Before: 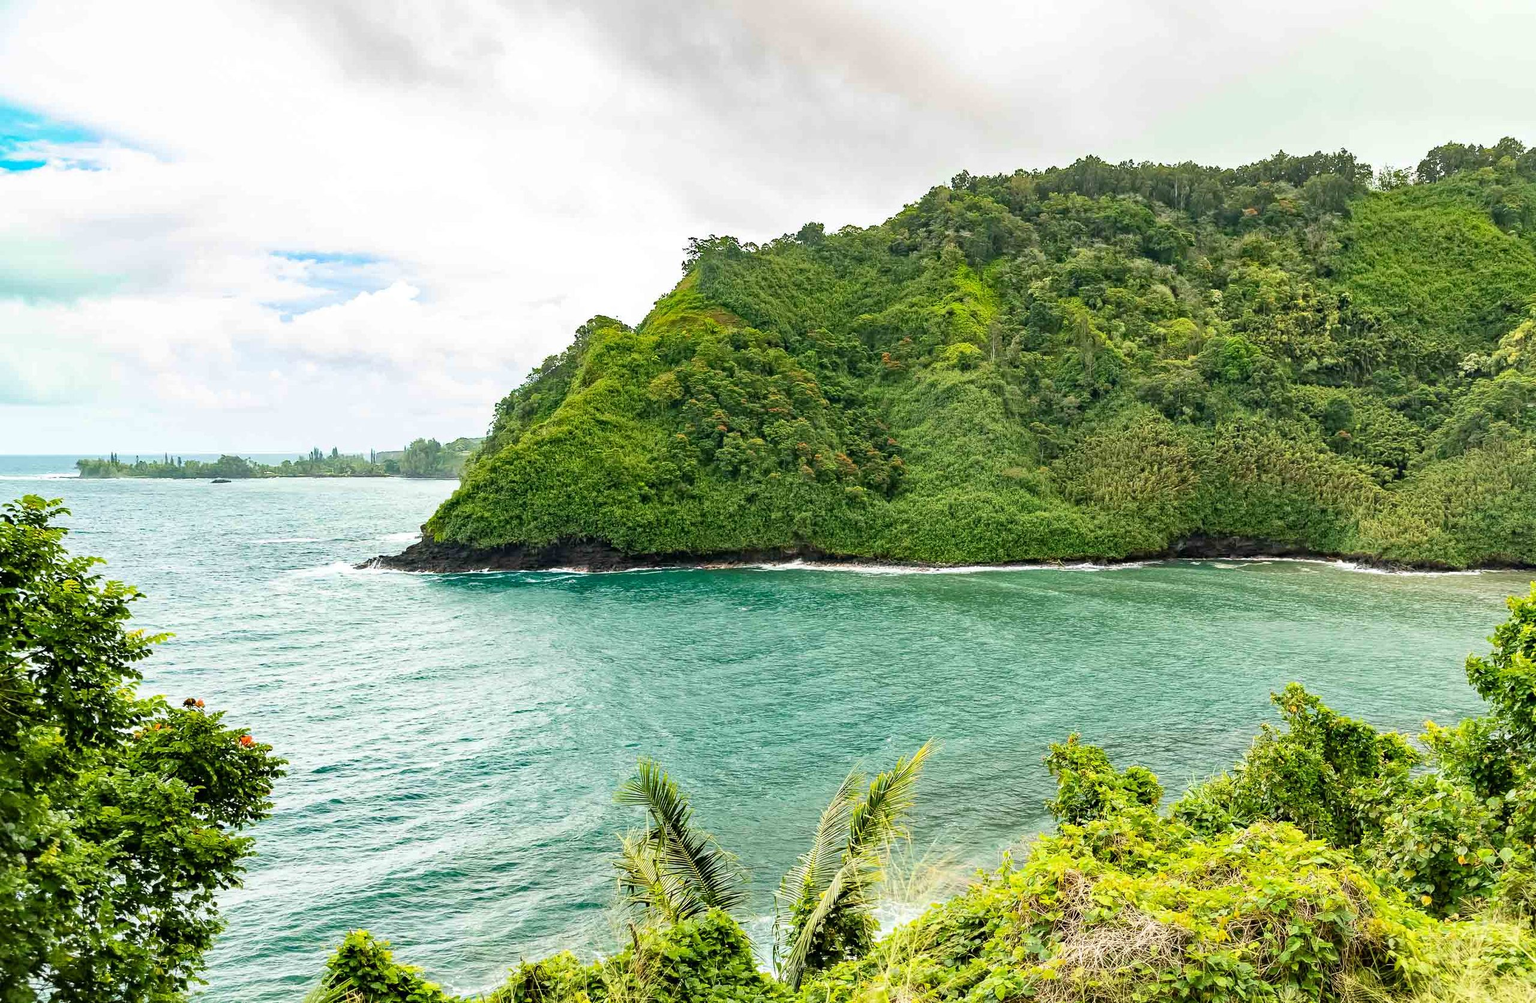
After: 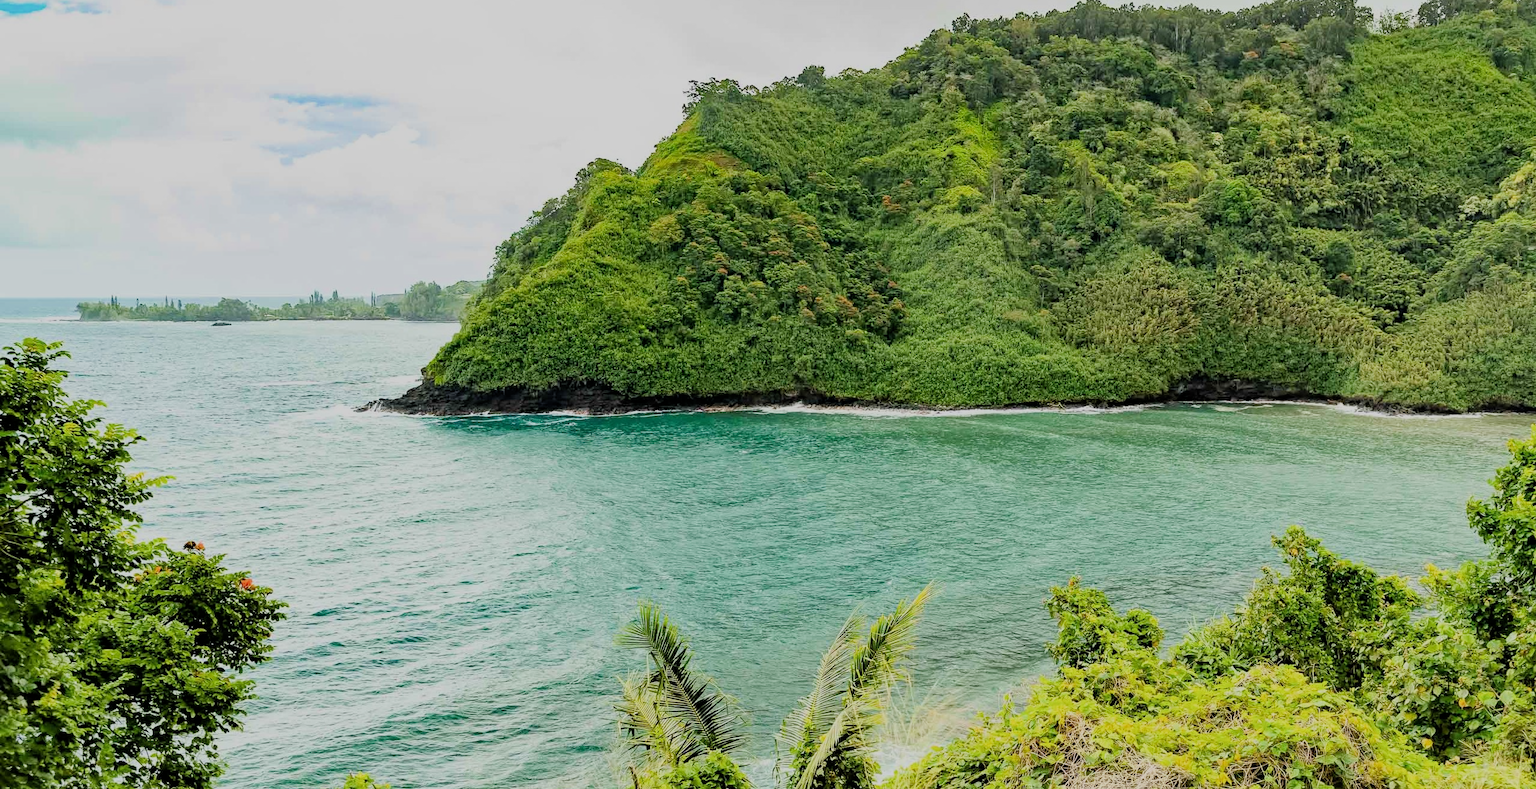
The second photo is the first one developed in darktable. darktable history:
filmic rgb: black relative exposure -7.15 EV, white relative exposure 5.36 EV, hardness 3.02
crop and rotate: top 15.774%, bottom 5.506%
